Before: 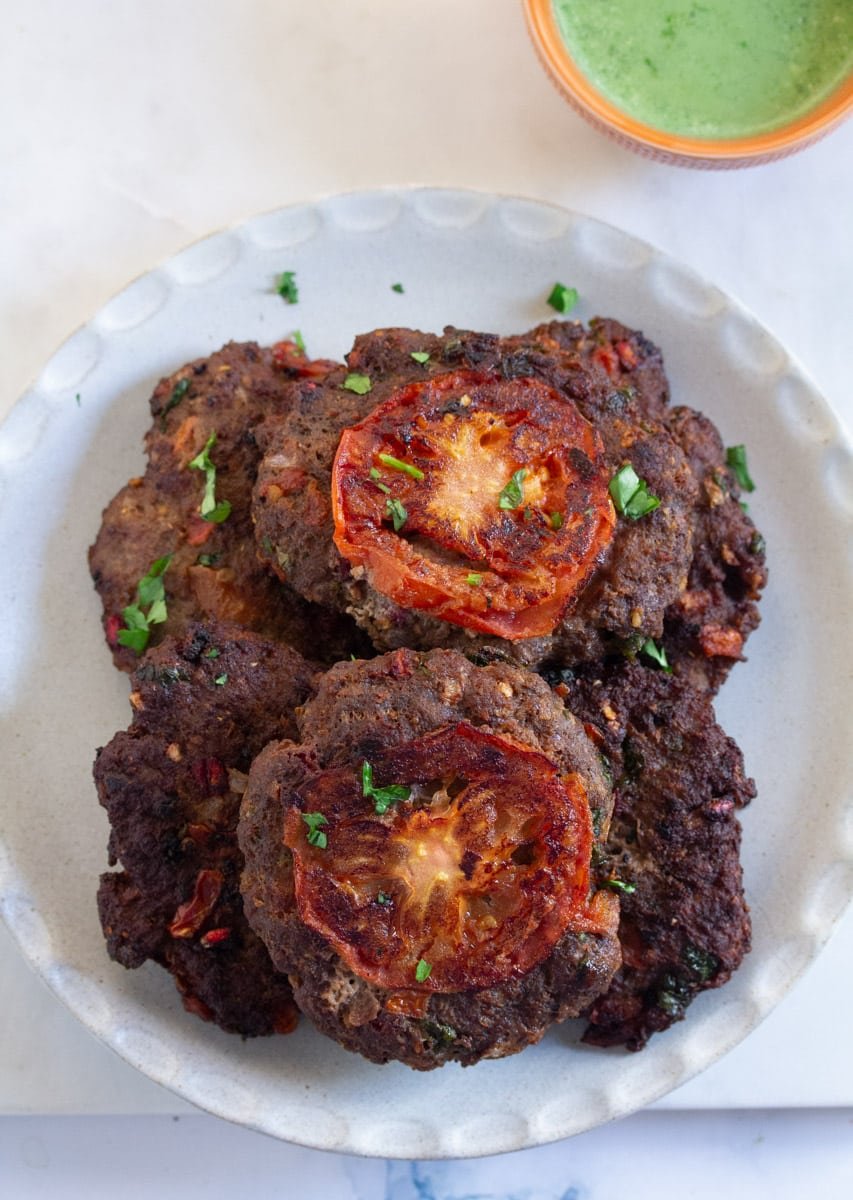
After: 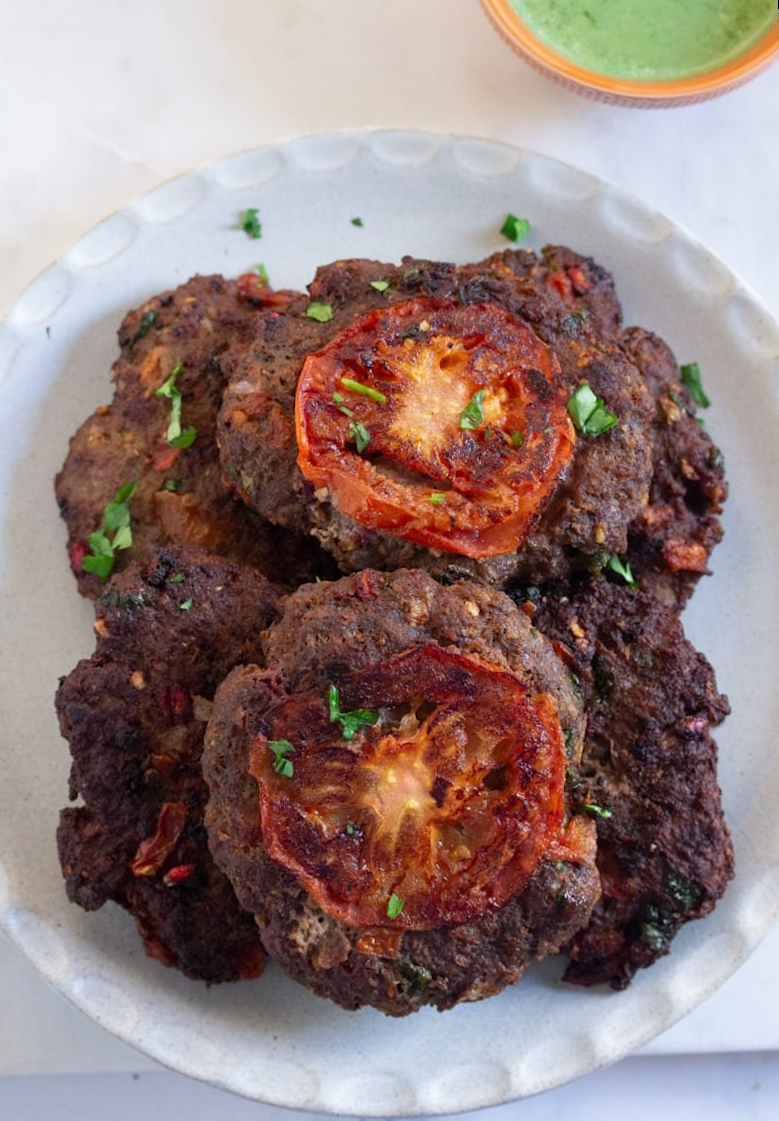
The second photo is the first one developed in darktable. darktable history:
rotate and perspective: rotation -1.68°, lens shift (vertical) -0.146, crop left 0.049, crop right 0.912, crop top 0.032, crop bottom 0.96
crop and rotate: angle -0.5°
